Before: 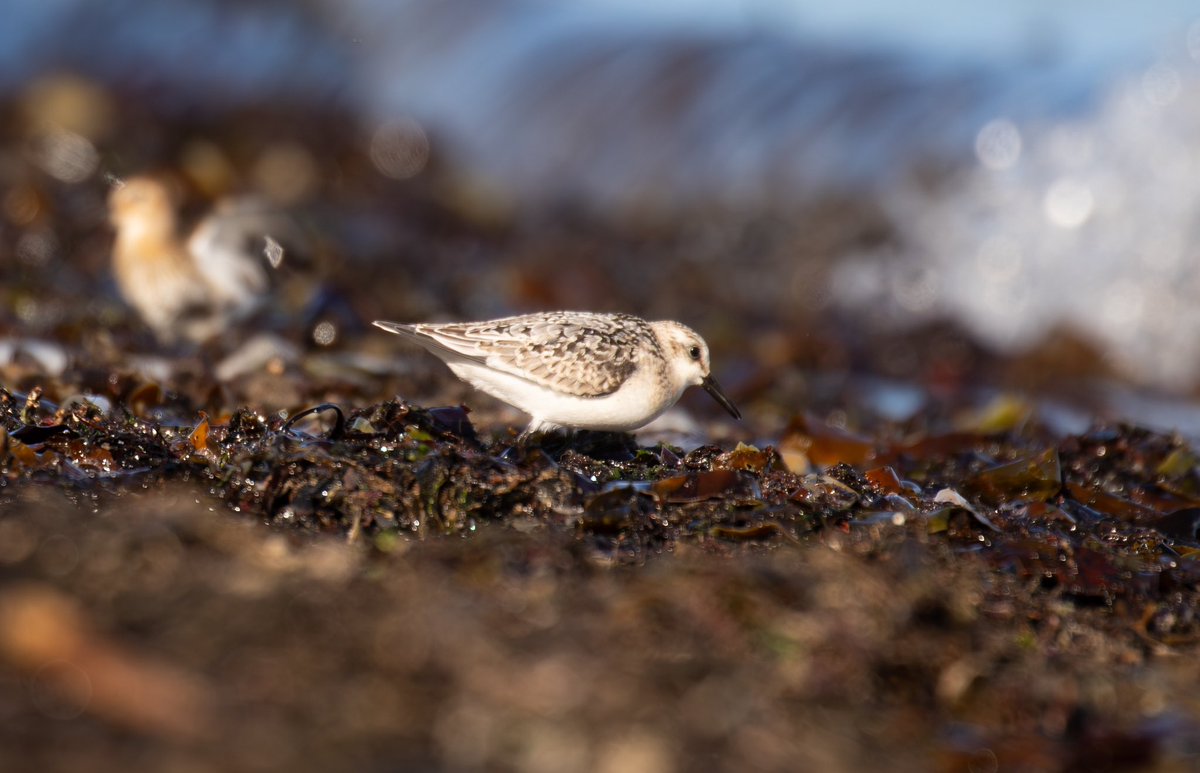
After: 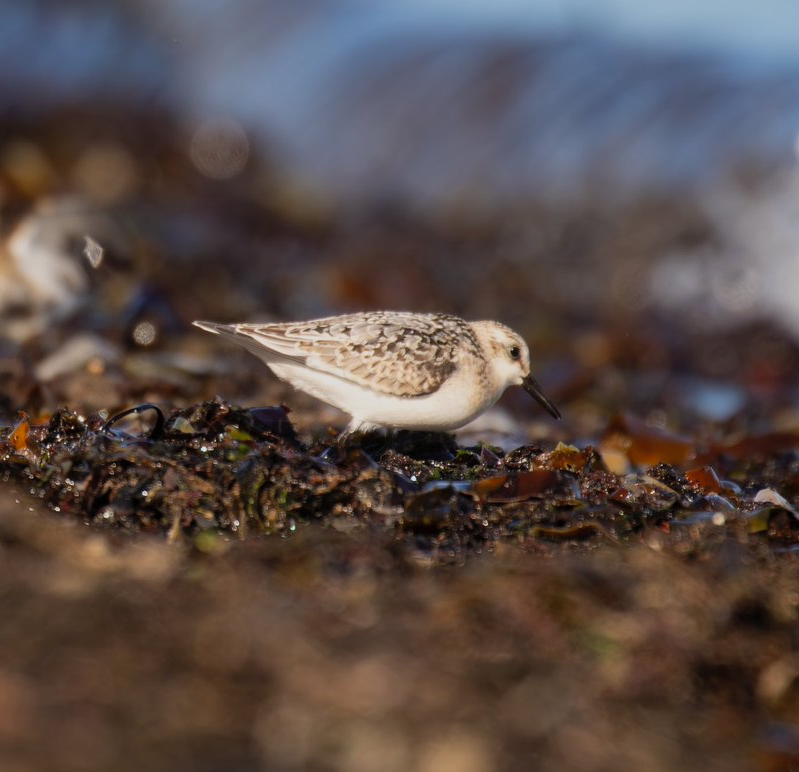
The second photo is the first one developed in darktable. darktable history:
contrast brightness saturation: contrast 0.03, brightness 0.06, saturation 0.13
crop and rotate: left 15.055%, right 18.278%
exposure: exposure -0.492 EV, compensate highlight preservation false
